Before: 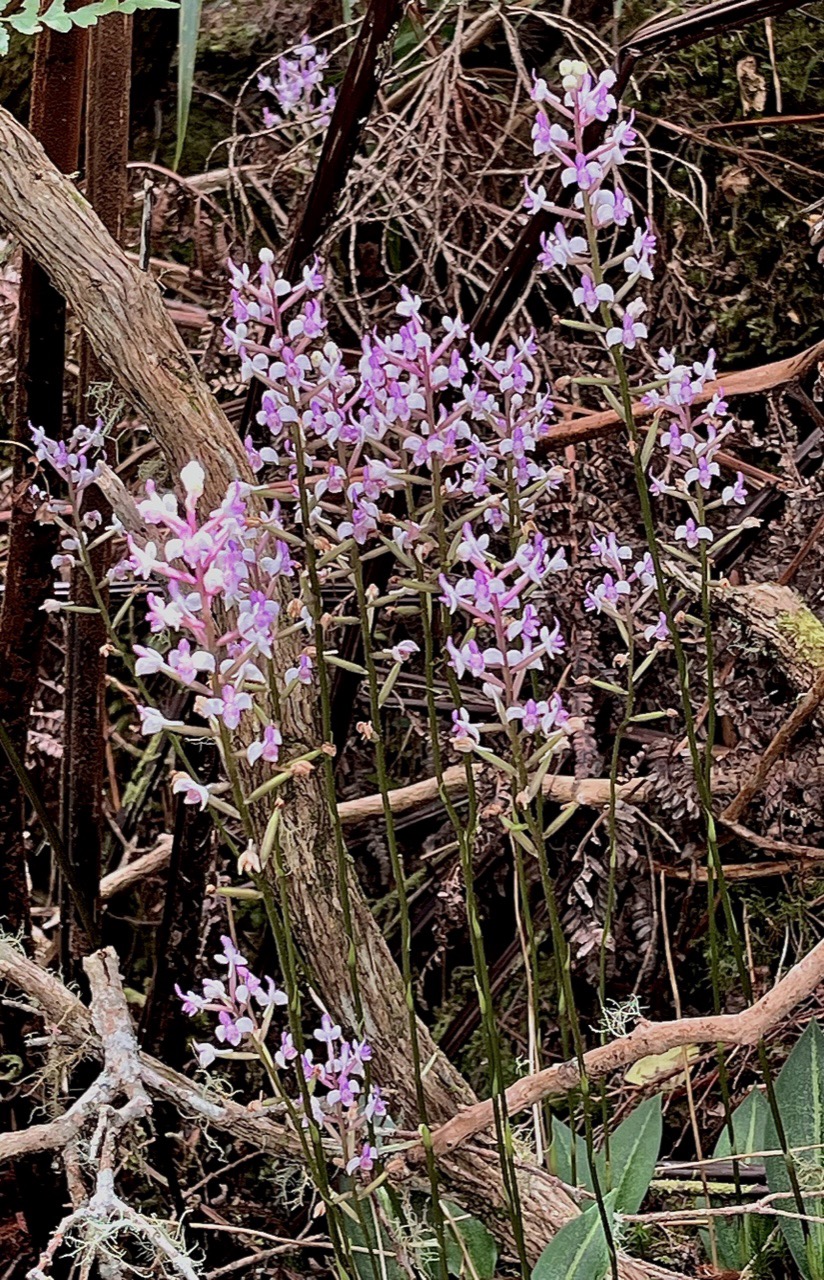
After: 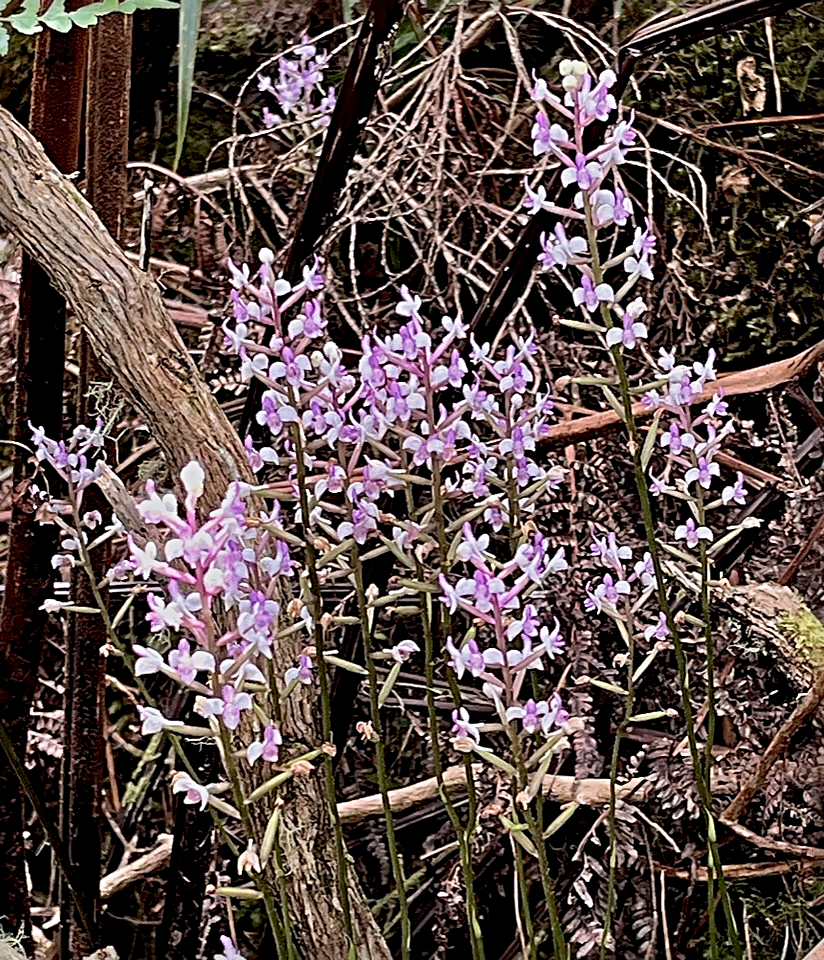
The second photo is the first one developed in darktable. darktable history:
crop: bottom 24.974%
sharpen: radius 4.878
color correction: highlights a* 0.027, highlights b* -0.631
